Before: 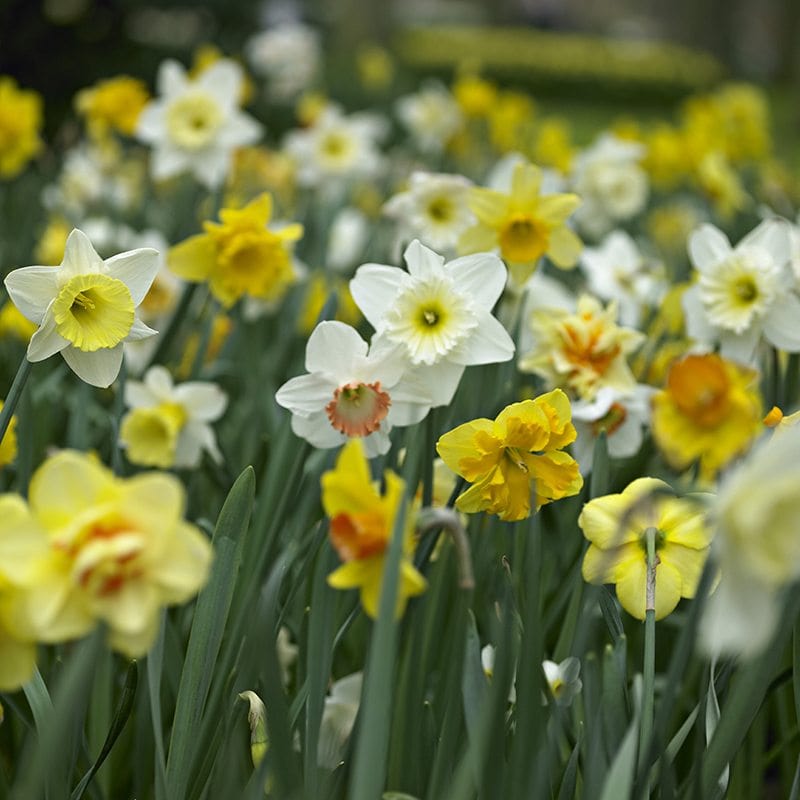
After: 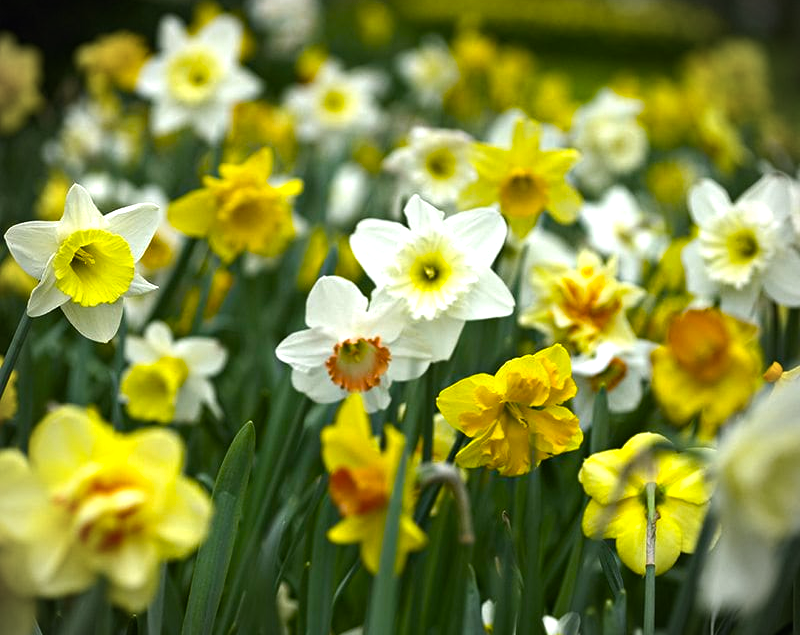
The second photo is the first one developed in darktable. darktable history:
crop and rotate: top 5.648%, bottom 14.875%
vignetting: unbound false
color balance rgb: linear chroma grading › shadows 31.943%, linear chroma grading › global chroma -2.514%, linear chroma grading › mid-tones 4.151%, perceptual saturation grading › global saturation 30.117%, perceptual brilliance grading › global brilliance 15.73%, perceptual brilliance grading › shadows -34.52%
